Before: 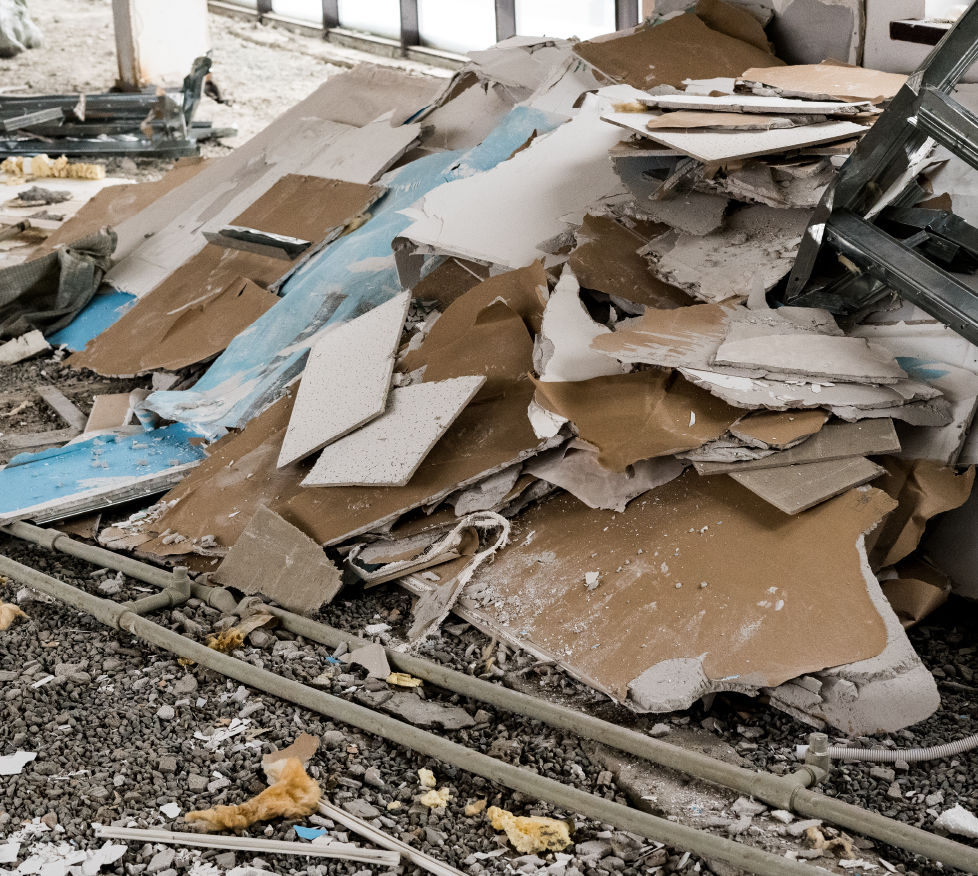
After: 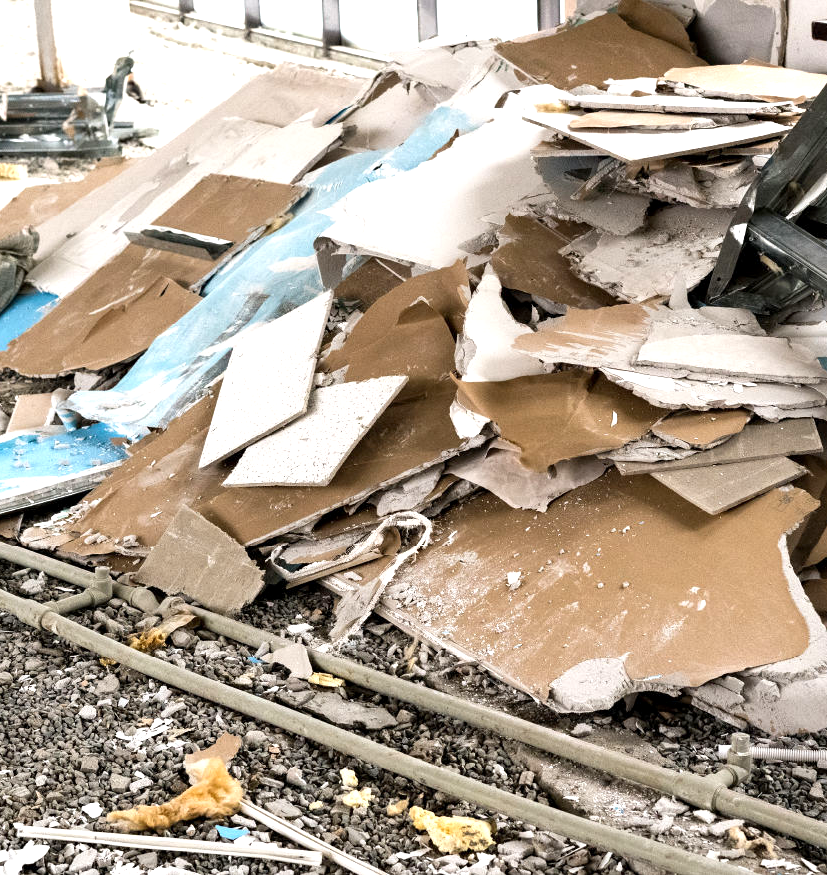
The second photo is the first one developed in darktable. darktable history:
exposure: black level correction 0.001, exposure 0.967 EV, compensate highlight preservation false
crop: left 7.983%, right 7.414%
